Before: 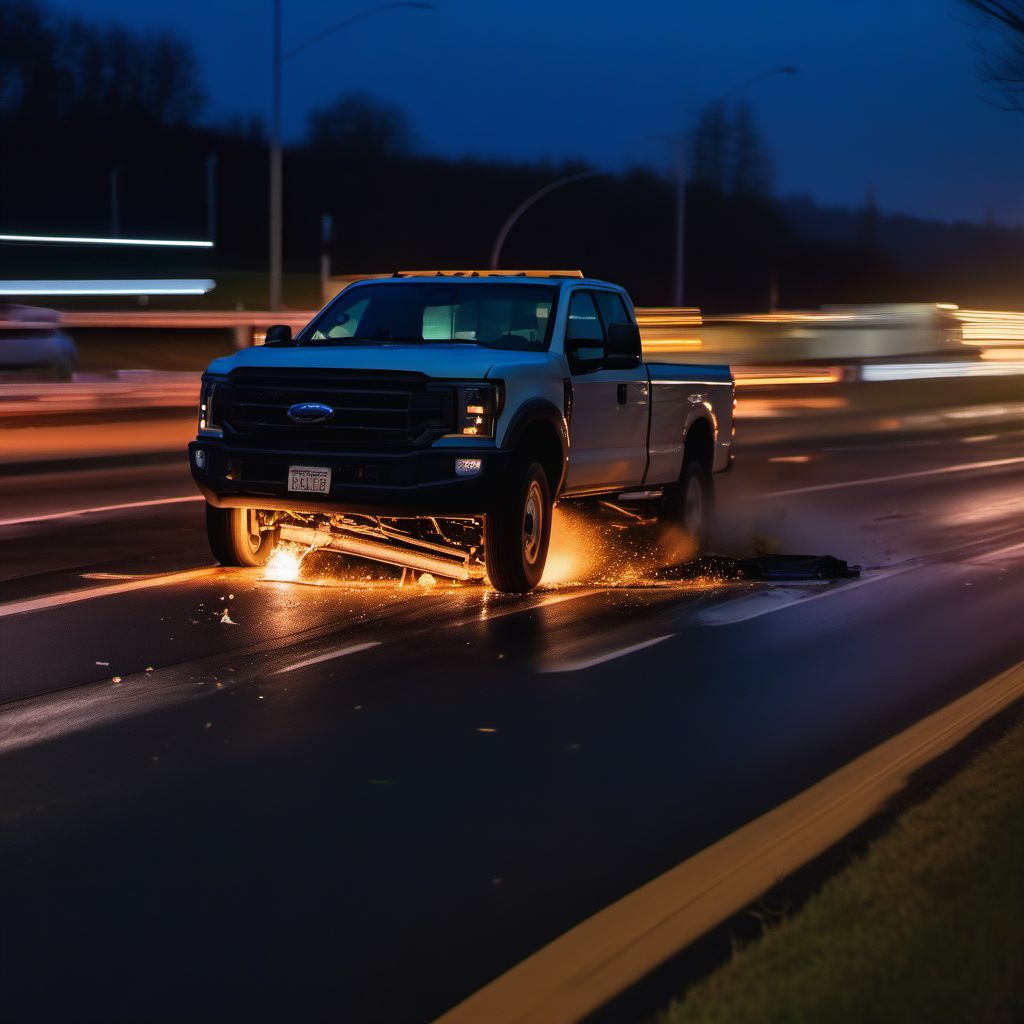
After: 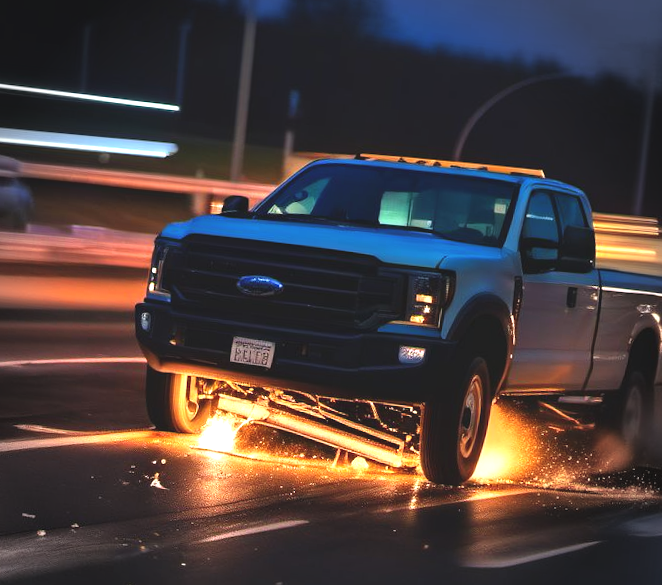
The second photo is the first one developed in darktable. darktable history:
crop and rotate: angle -5.51°, left 2.014%, top 6.977%, right 27.364%, bottom 30.665%
vignetting: fall-off radius 31.23%
exposure: black level correction -0.005, exposure 1 EV, compensate exposure bias true, compensate highlight preservation false
